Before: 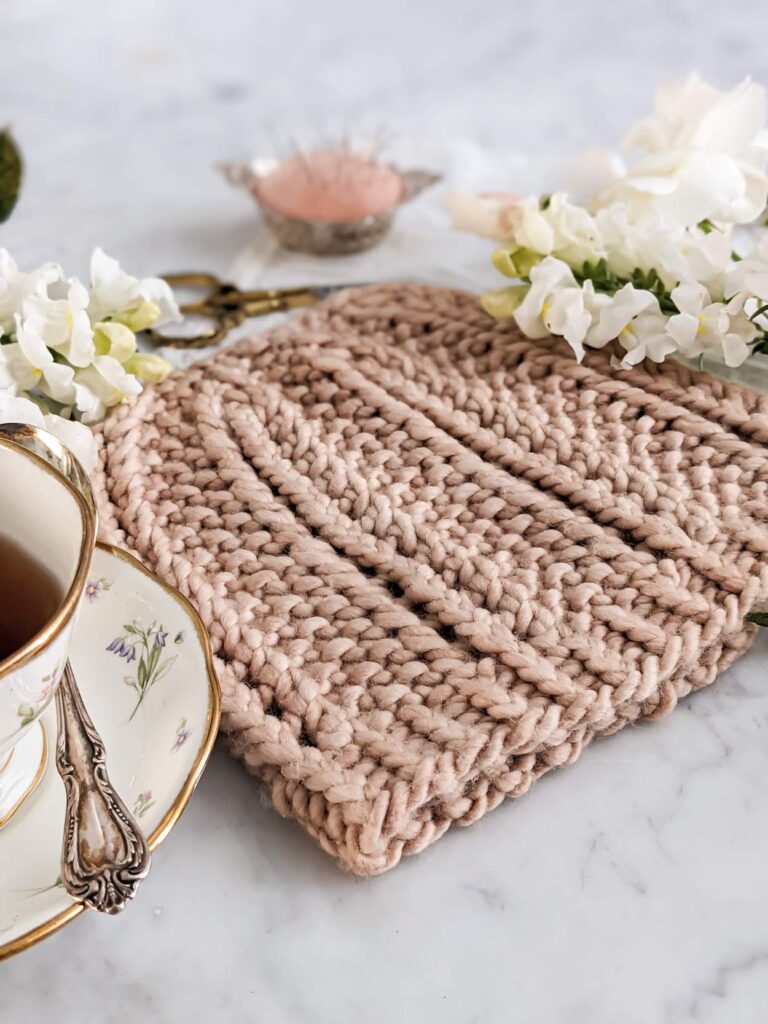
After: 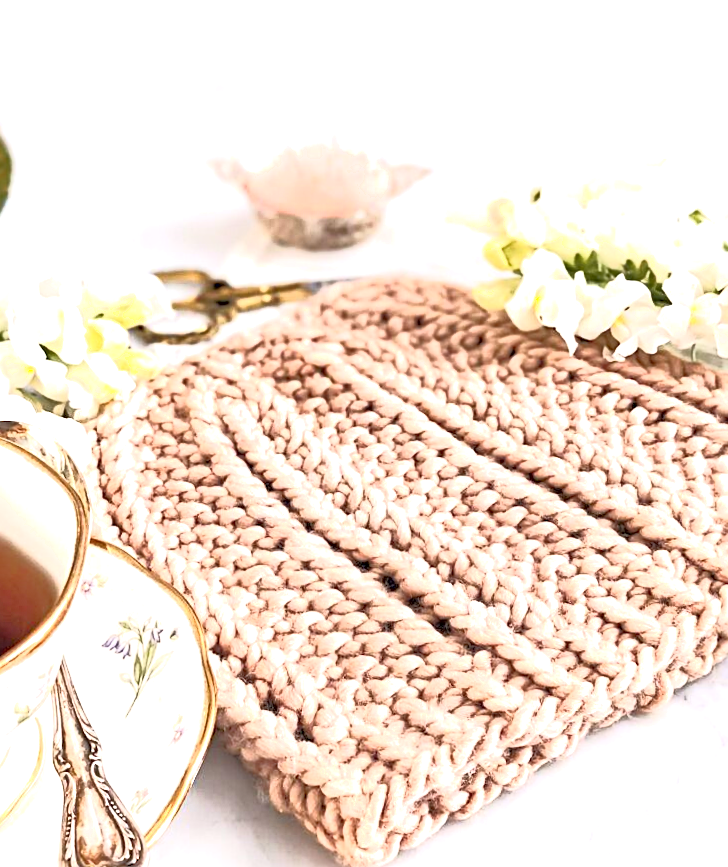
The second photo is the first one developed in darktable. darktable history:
tone equalizer: -7 EV 0.155 EV, -6 EV 0.608 EV, -5 EV 1.17 EV, -4 EV 1.31 EV, -3 EV 1.15 EV, -2 EV 0.6 EV, -1 EV 0.149 EV
sharpen: radius 2.198, amount 0.383, threshold 0.058
tone curve: curves: ch0 [(0.013, 0) (0.061, 0.068) (0.239, 0.256) (0.502, 0.505) (0.683, 0.676) (0.761, 0.773) (0.858, 0.858) (0.987, 0.945)]; ch1 [(0, 0) (0.172, 0.123) (0.304, 0.288) (0.414, 0.44) (0.472, 0.473) (0.502, 0.508) (0.521, 0.528) (0.583, 0.595) (0.654, 0.673) (0.728, 0.761) (1, 1)]; ch2 [(0, 0) (0.411, 0.424) (0.485, 0.476) (0.502, 0.502) (0.553, 0.557) (0.57, 0.576) (1, 1)], color space Lab, independent channels
shadows and highlights: shadows -0.104, highlights 39.39
crop and rotate: angle 0.588°, left 0.239%, right 3.598%, bottom 14.095%
exposure: black level correction 0, exposure 1.2 EV, compensate highlight preservation false
